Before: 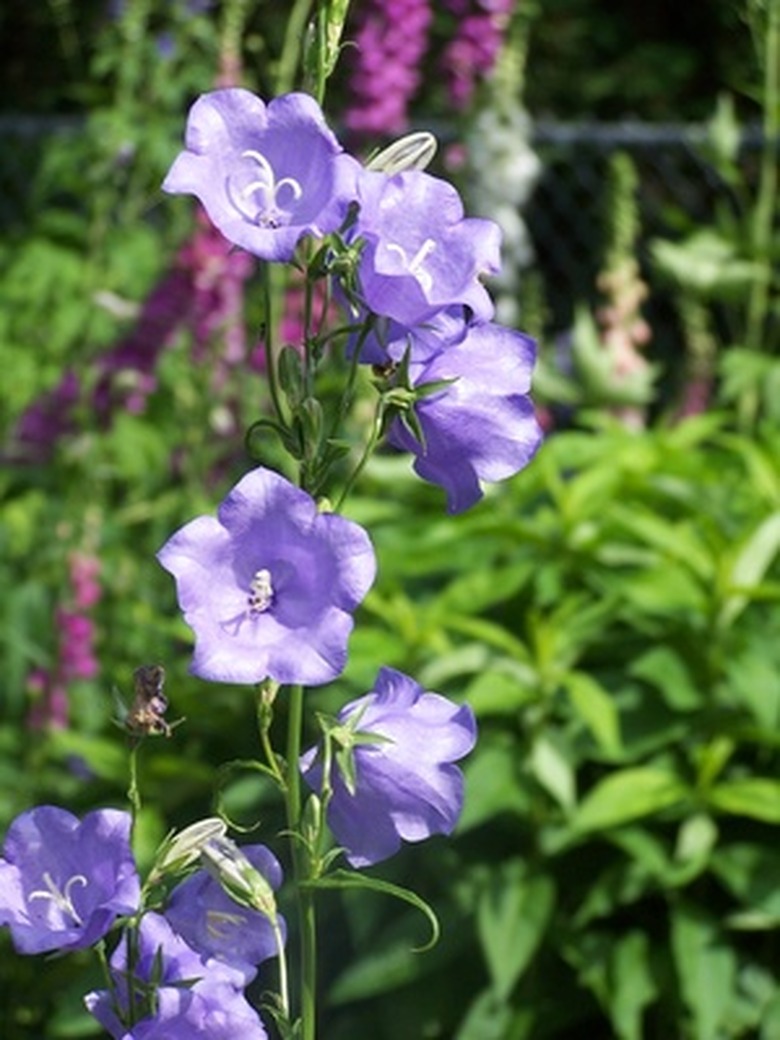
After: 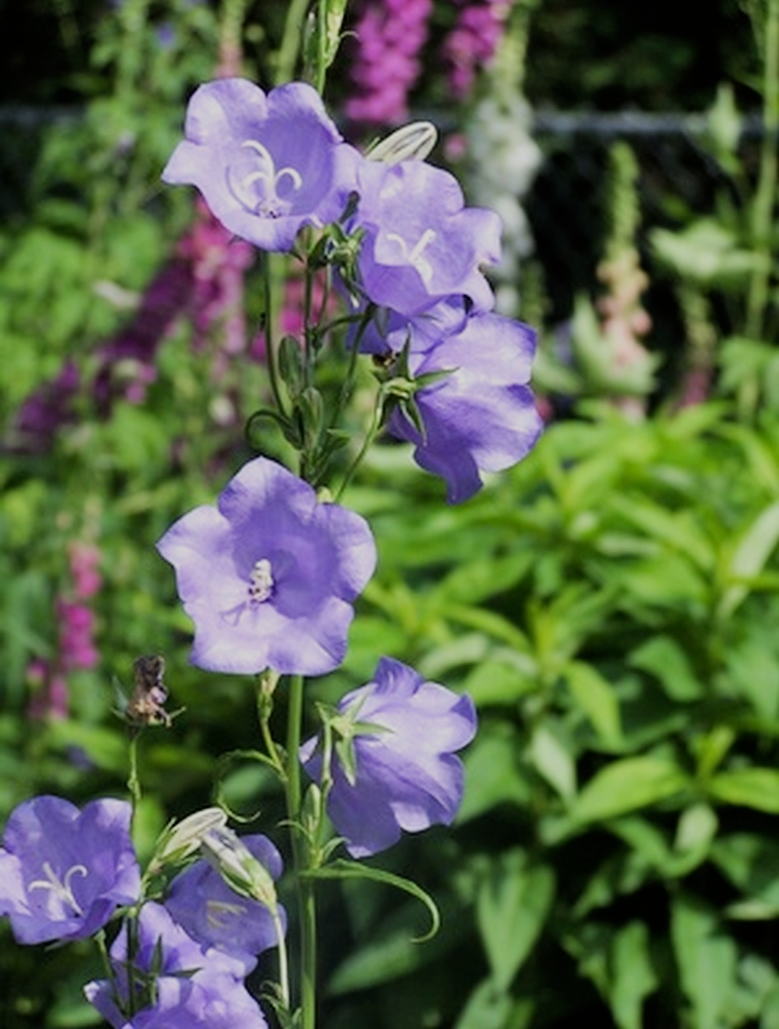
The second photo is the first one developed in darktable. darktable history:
crop: top 1.049%, right 0.001%
shadows and highlights: shadows 32, highlights -32, soften with gaussian
white balance: emerald 1
filmic rgb: black relative exposure -7.65 EV, white relative exposure 4.56 EV, hardness 3.61
